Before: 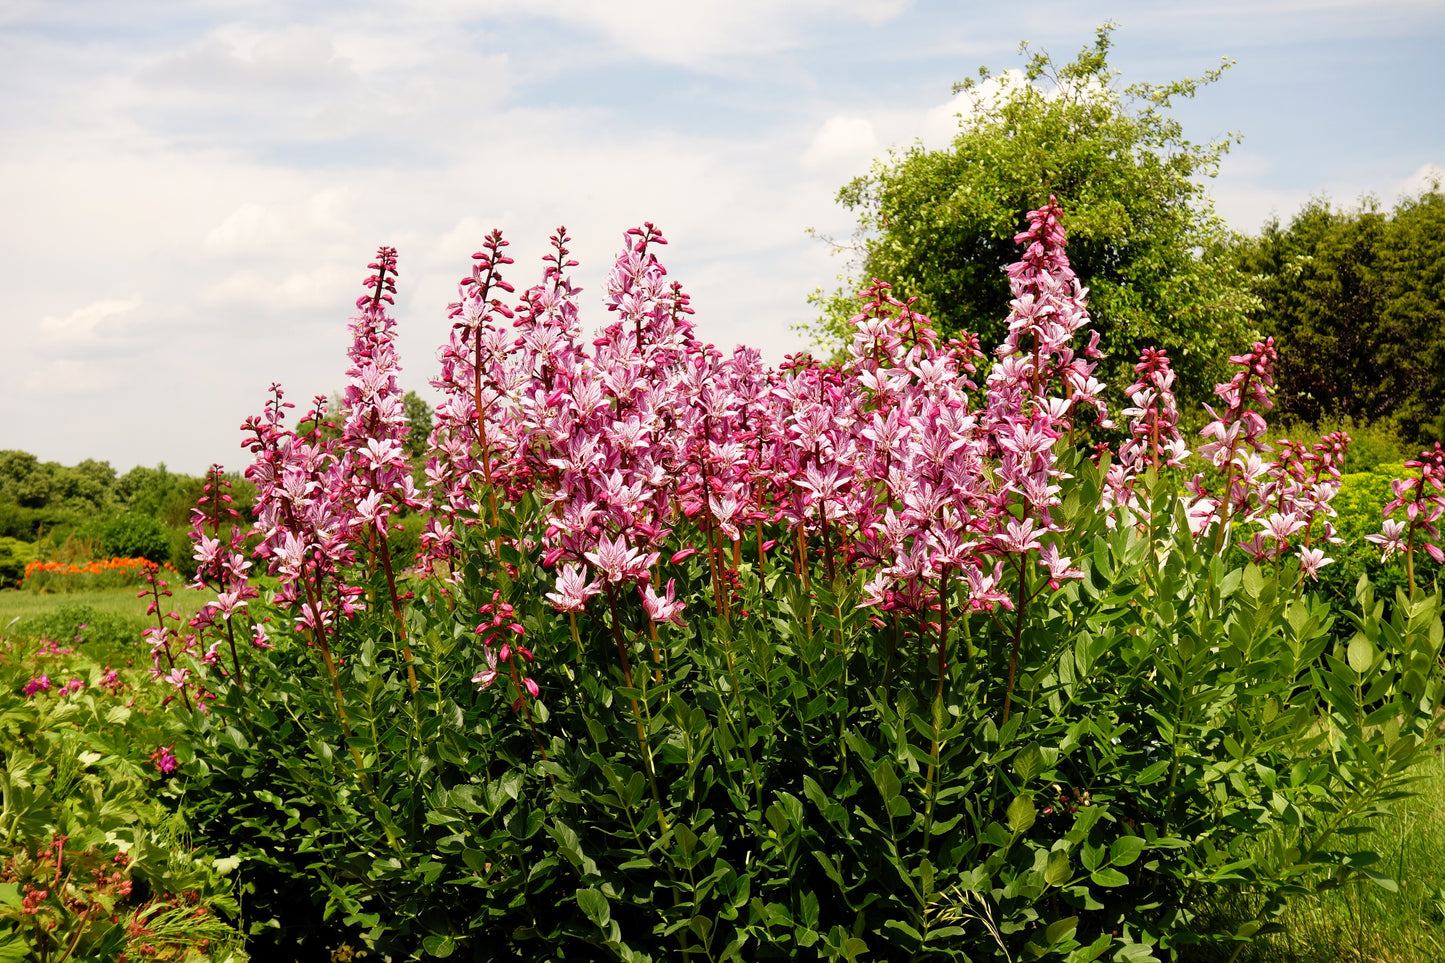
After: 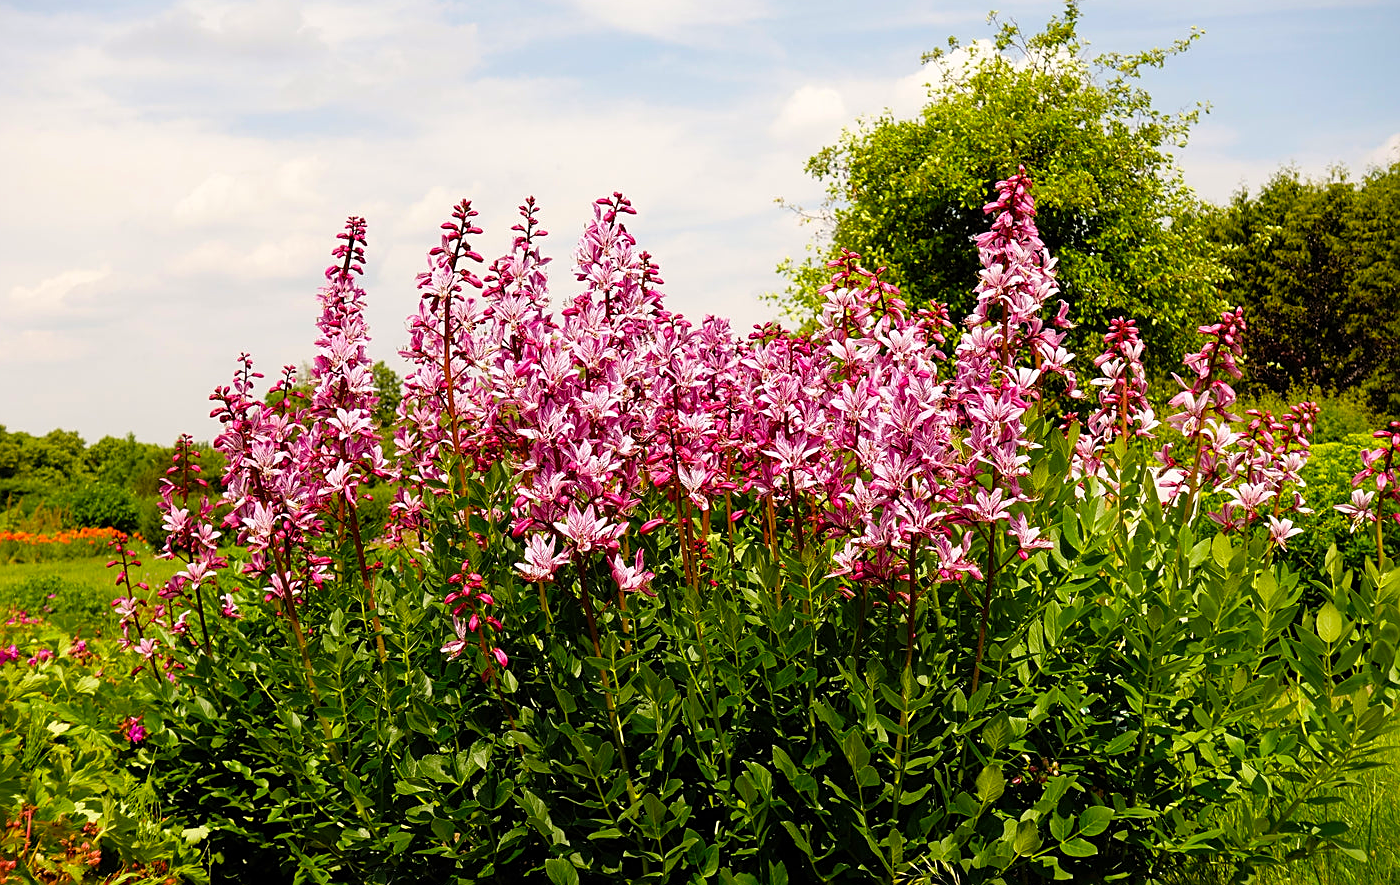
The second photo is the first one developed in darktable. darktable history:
sharpen: on, module defaults
color balance rgb: perceptual saturation grading › global saturation 19.992%, global vibrance 20%
crop: left 2.194%, top 3.133%, right 0.887%, bottom 4.965%
